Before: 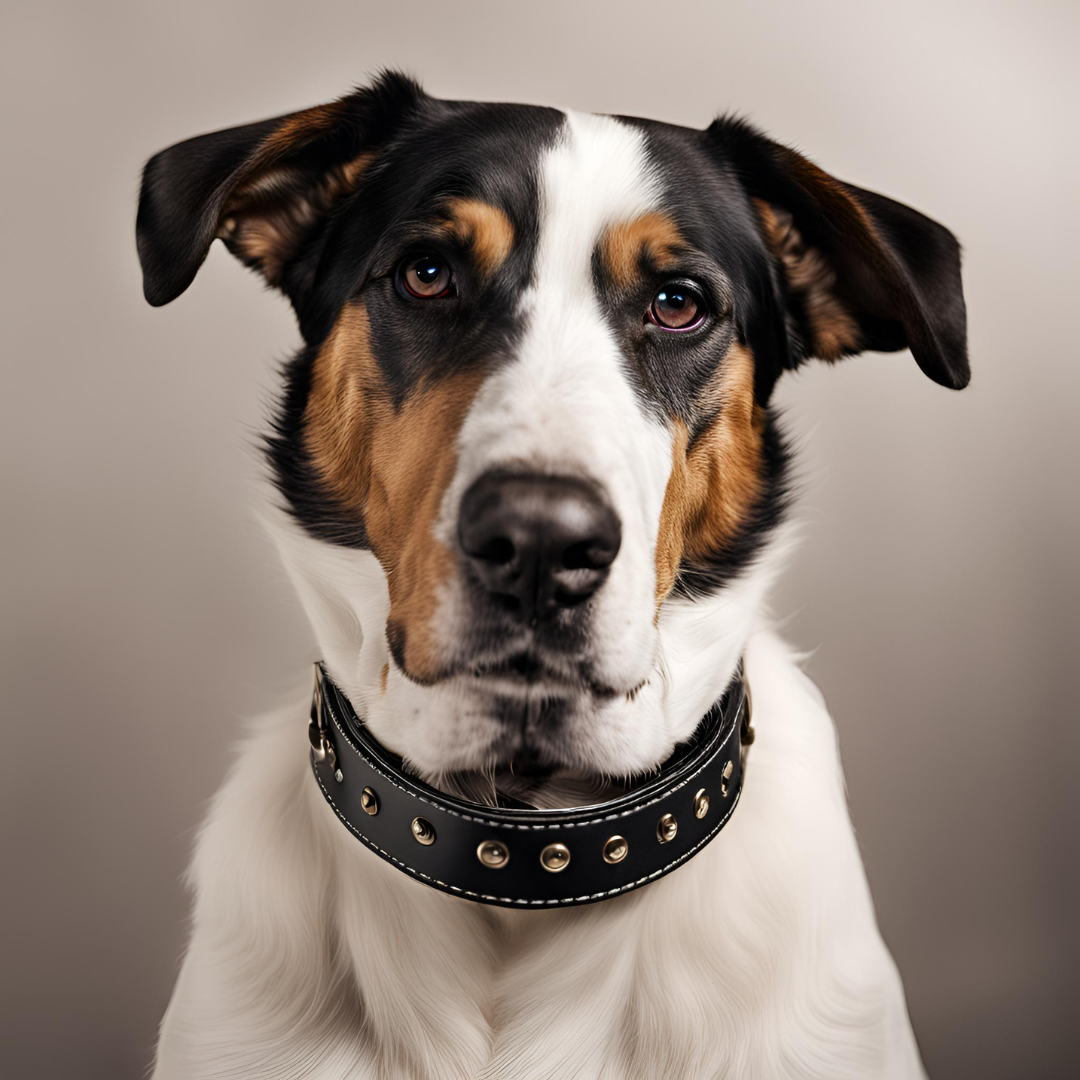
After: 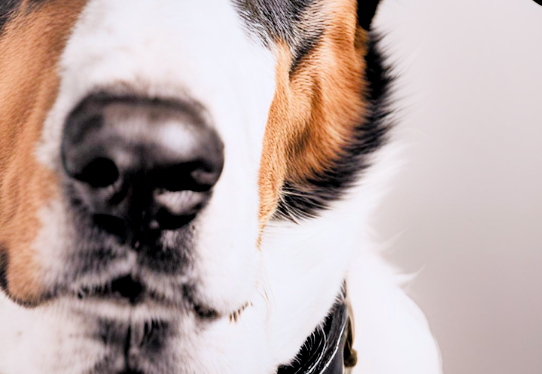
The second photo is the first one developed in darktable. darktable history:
exposure: black level correction 0, exposure 1.388 EV, compensate highlight preservation false
filmic rgb: black relative exposure -6.06 EV, white relative exposure 6.97 EV, hardness 2.26
tone equalizer: -8 EV 0 EV, -7 EV 0.002 EV, -6 EV -0.003 EV, -5 EV -0.009 EV, -4 EV -0.061 EV, -3 EV -0.202 EV, -2 EV -0.255 EV, -1 EV 0.08 EV, +0 EV 0.283 EV, smoothing diameter 2.21%, edges refinement/feathering 18.16, mask exposure compensation -1.57 EV, filter diffusion 5
contrast brightness saturation: contrast 0.071, brightness 0.08, saturation 0.178
crop: left 36.831%, top 35.046%, right 12.954%, bottom 30.306%
local contrast: mode bilateral grid, contrast 25, coarseness 61, detail 152%, midtone range 0.2
color calibration: illuminant as shot in camera, x 0.358, y 0.373, temperature 4628.91 K
